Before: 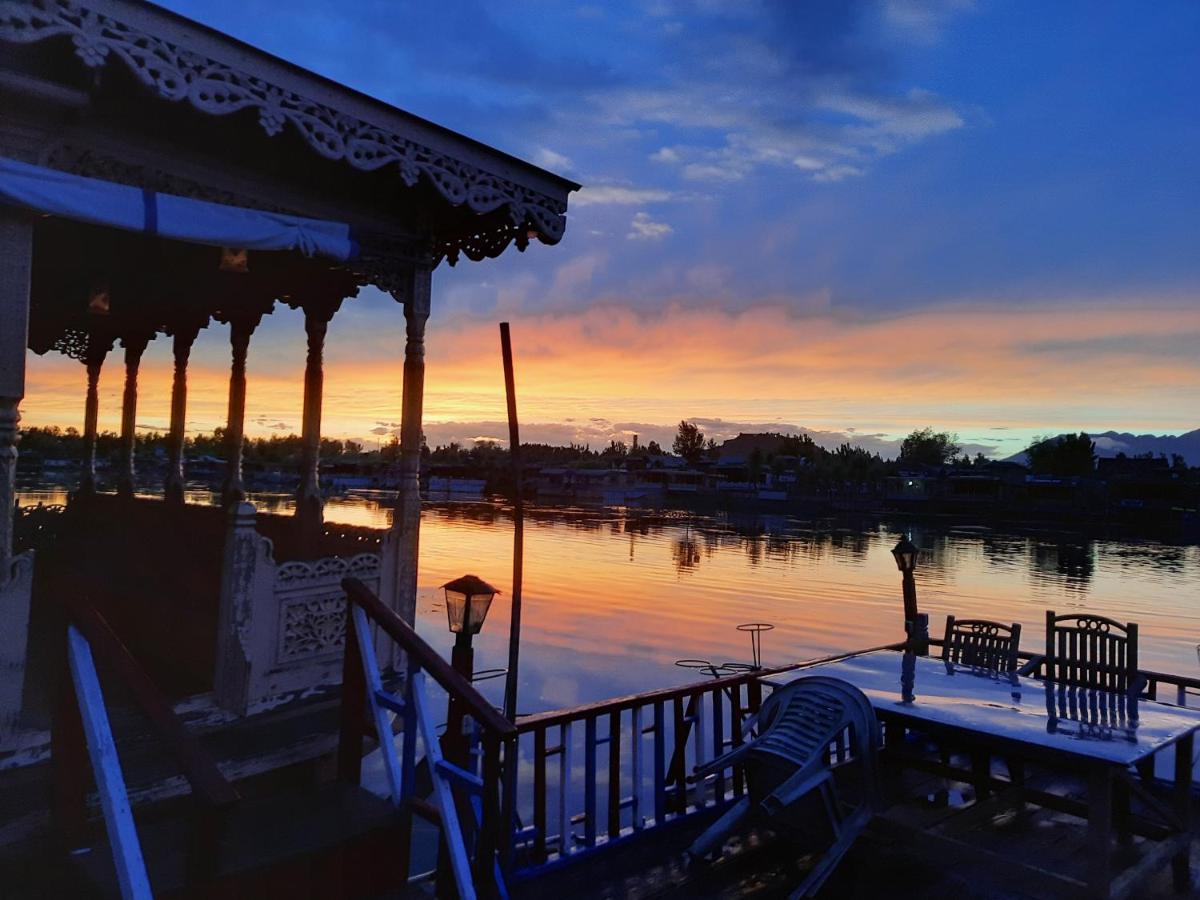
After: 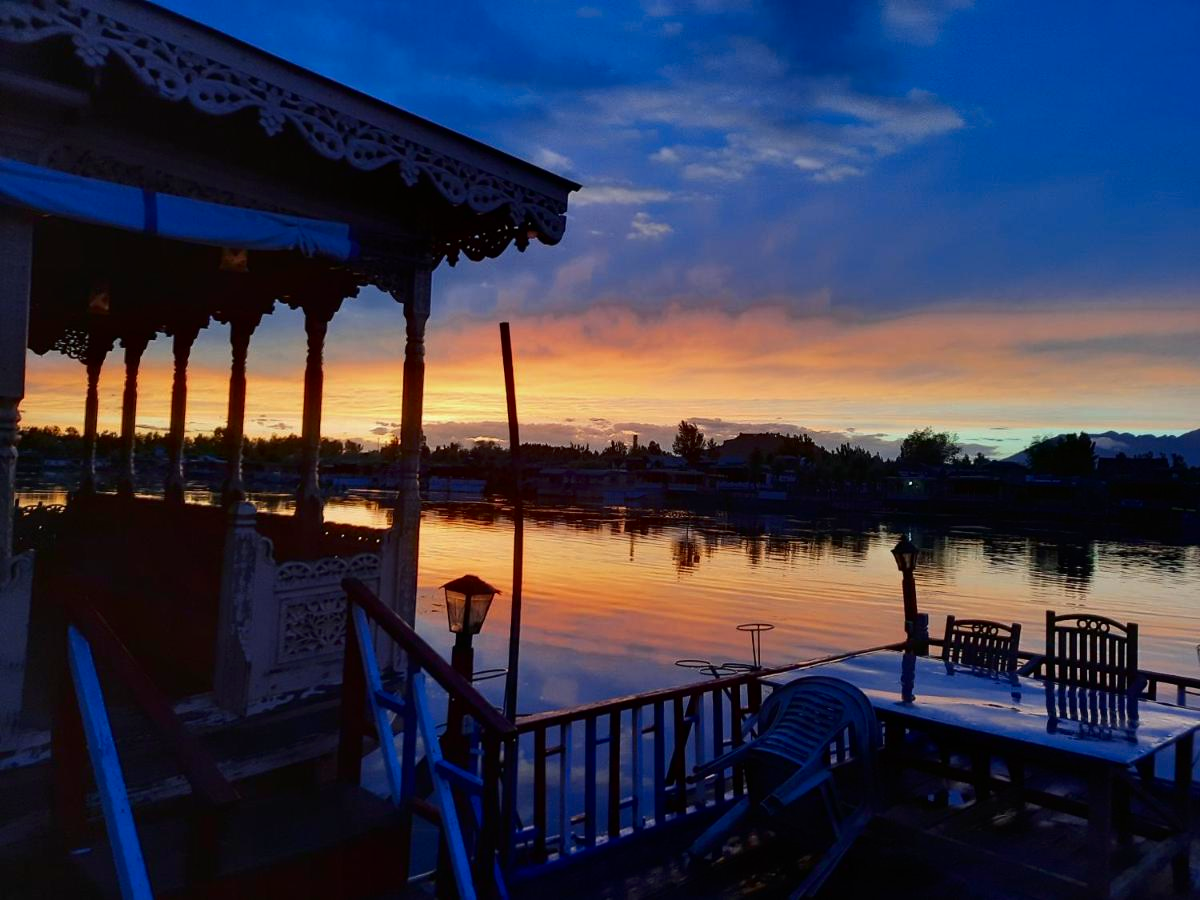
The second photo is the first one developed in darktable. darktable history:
contrast brightness saturation: contrast 0.069, brightness -0.13, saturation 0.061
color balance rgb: perceptual saturation grading › global saturation 0.932%
tone equalizer: edges refinement/feathering 500, mask exposure compensation -1.57 EV, preserve details no
